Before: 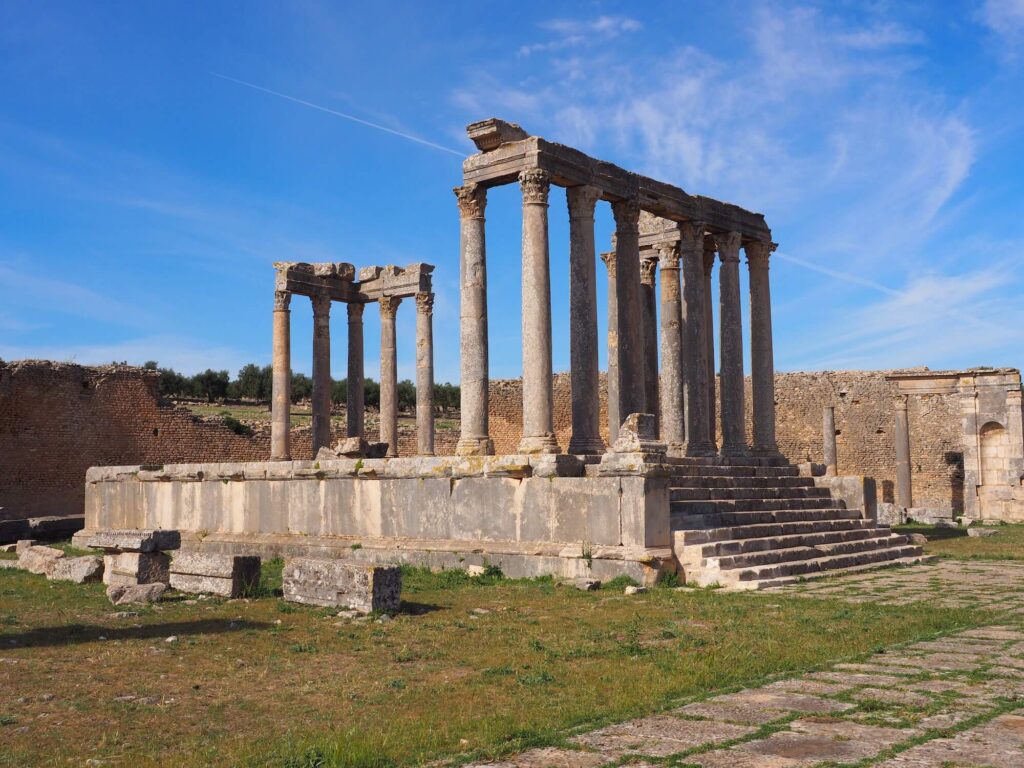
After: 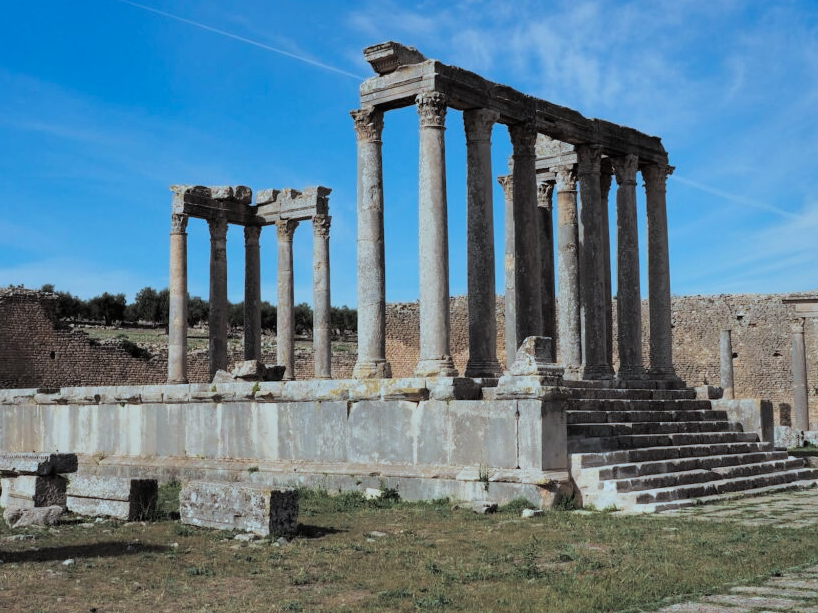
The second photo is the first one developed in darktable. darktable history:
color correction: highlights a* -11.71, highlights b* -15.58
filmic rgb: black relative exposure -7.65 EV, hardness 4.02, contrast 1.1, highlights saturation mix -30%
contrast brightness saturation: saturation -0.04
crop and rotate: left 10.071%, top 10.071%, right 10.02%, bottom 10.02%
shadows and highlights: shadows 60, highlights -60.23, soften with gaussian
split-toning: shadows › hue 36°, shadows › saturation 0.05, highlights › hue 10.8°, highlights › saturation 0.15, compress 40%
